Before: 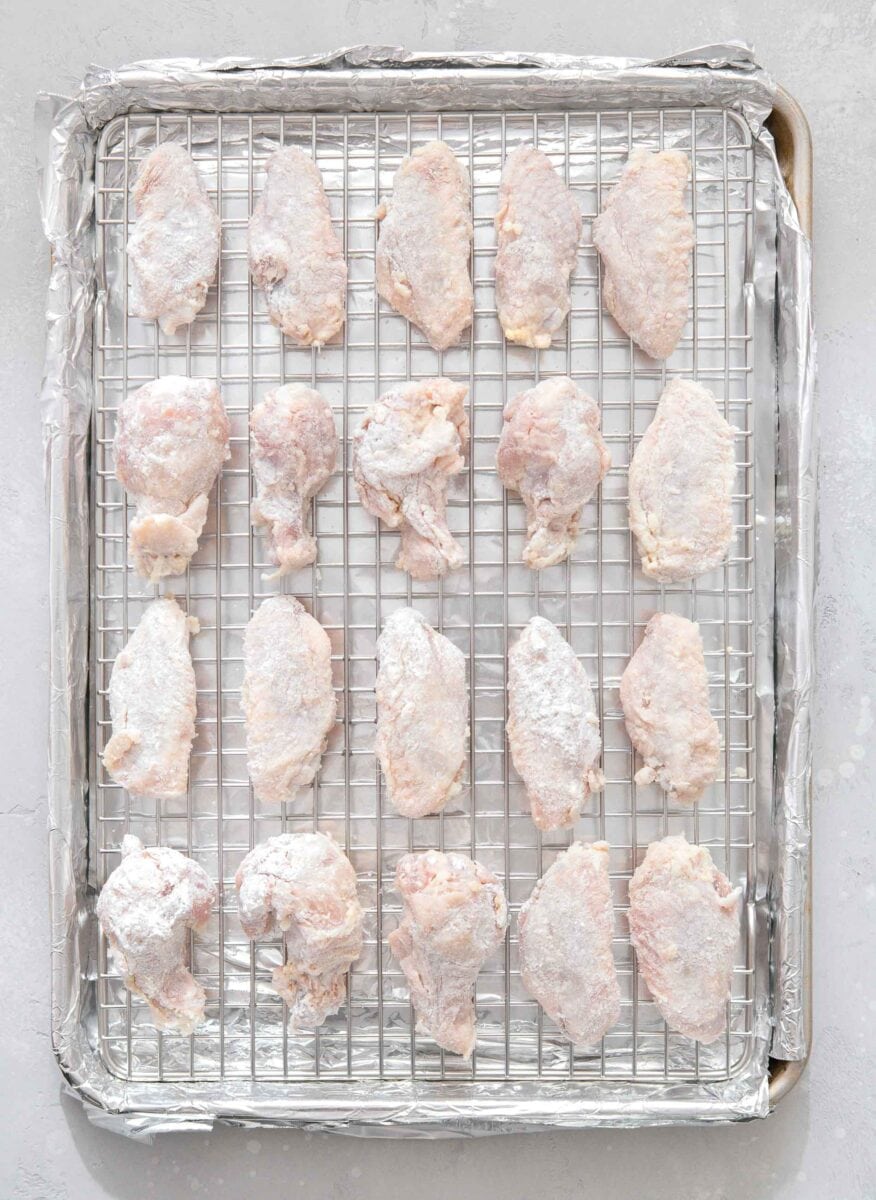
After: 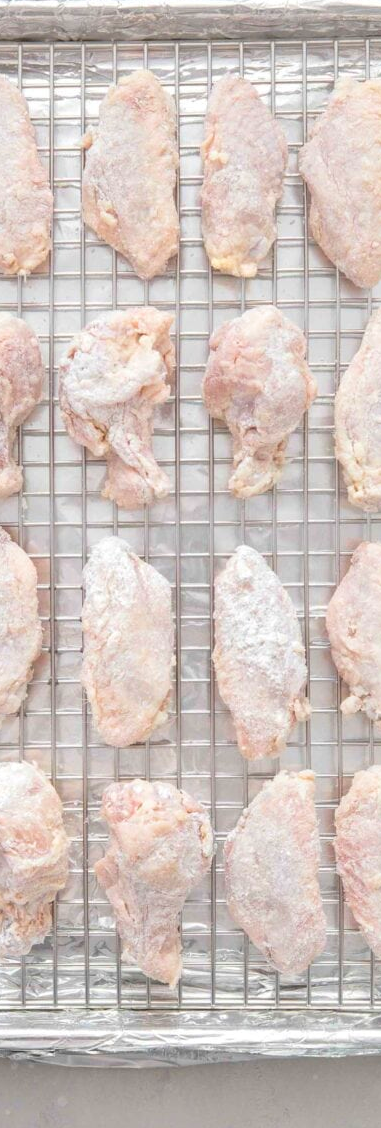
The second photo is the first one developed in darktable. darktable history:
crop: left 33.664%, top 5.978%, right 22.799%
velvia: on, module defaults
